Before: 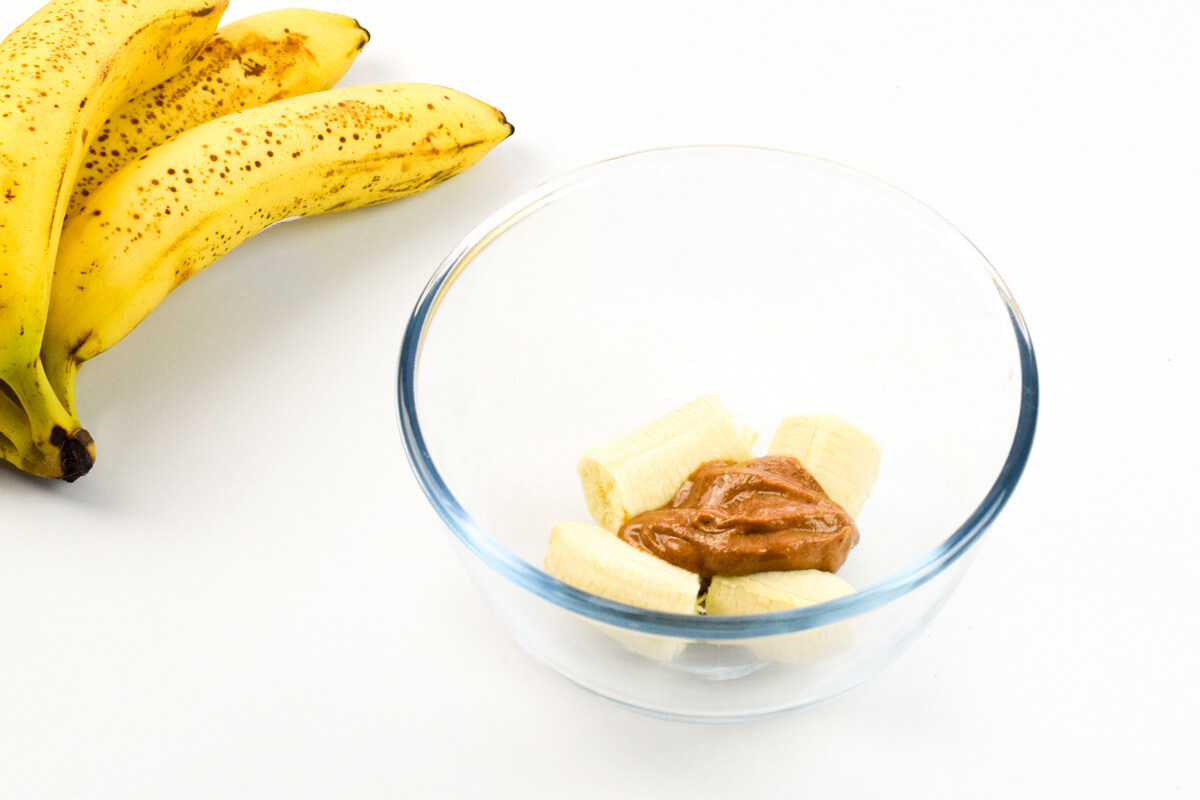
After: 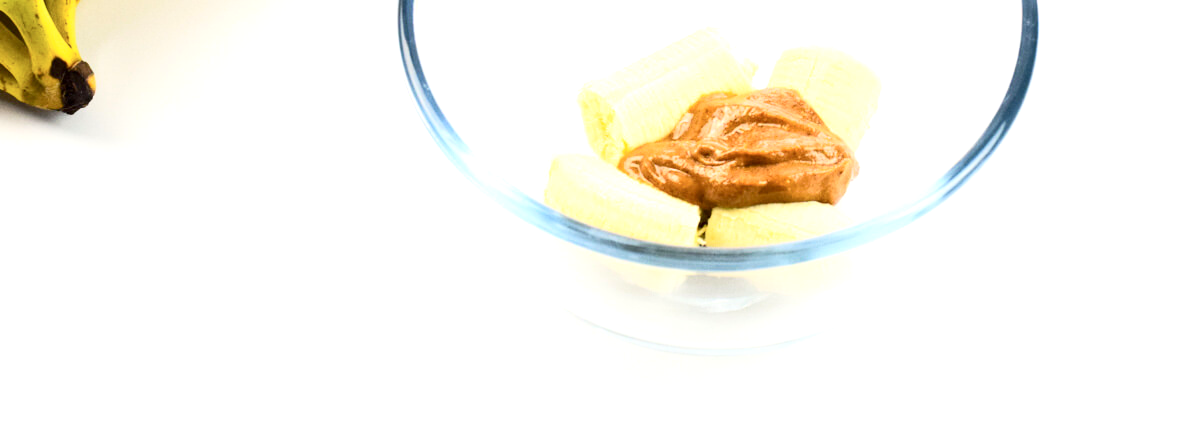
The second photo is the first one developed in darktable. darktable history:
crop and rotate: top 46.233%, right 0.053%
exposure: black level correction 0.001, exposure 0.5 EV, compensate exposure bias true, compensate highlight preservation false
contrast brightness saturation: contrast 0.241, brightness 0.087
